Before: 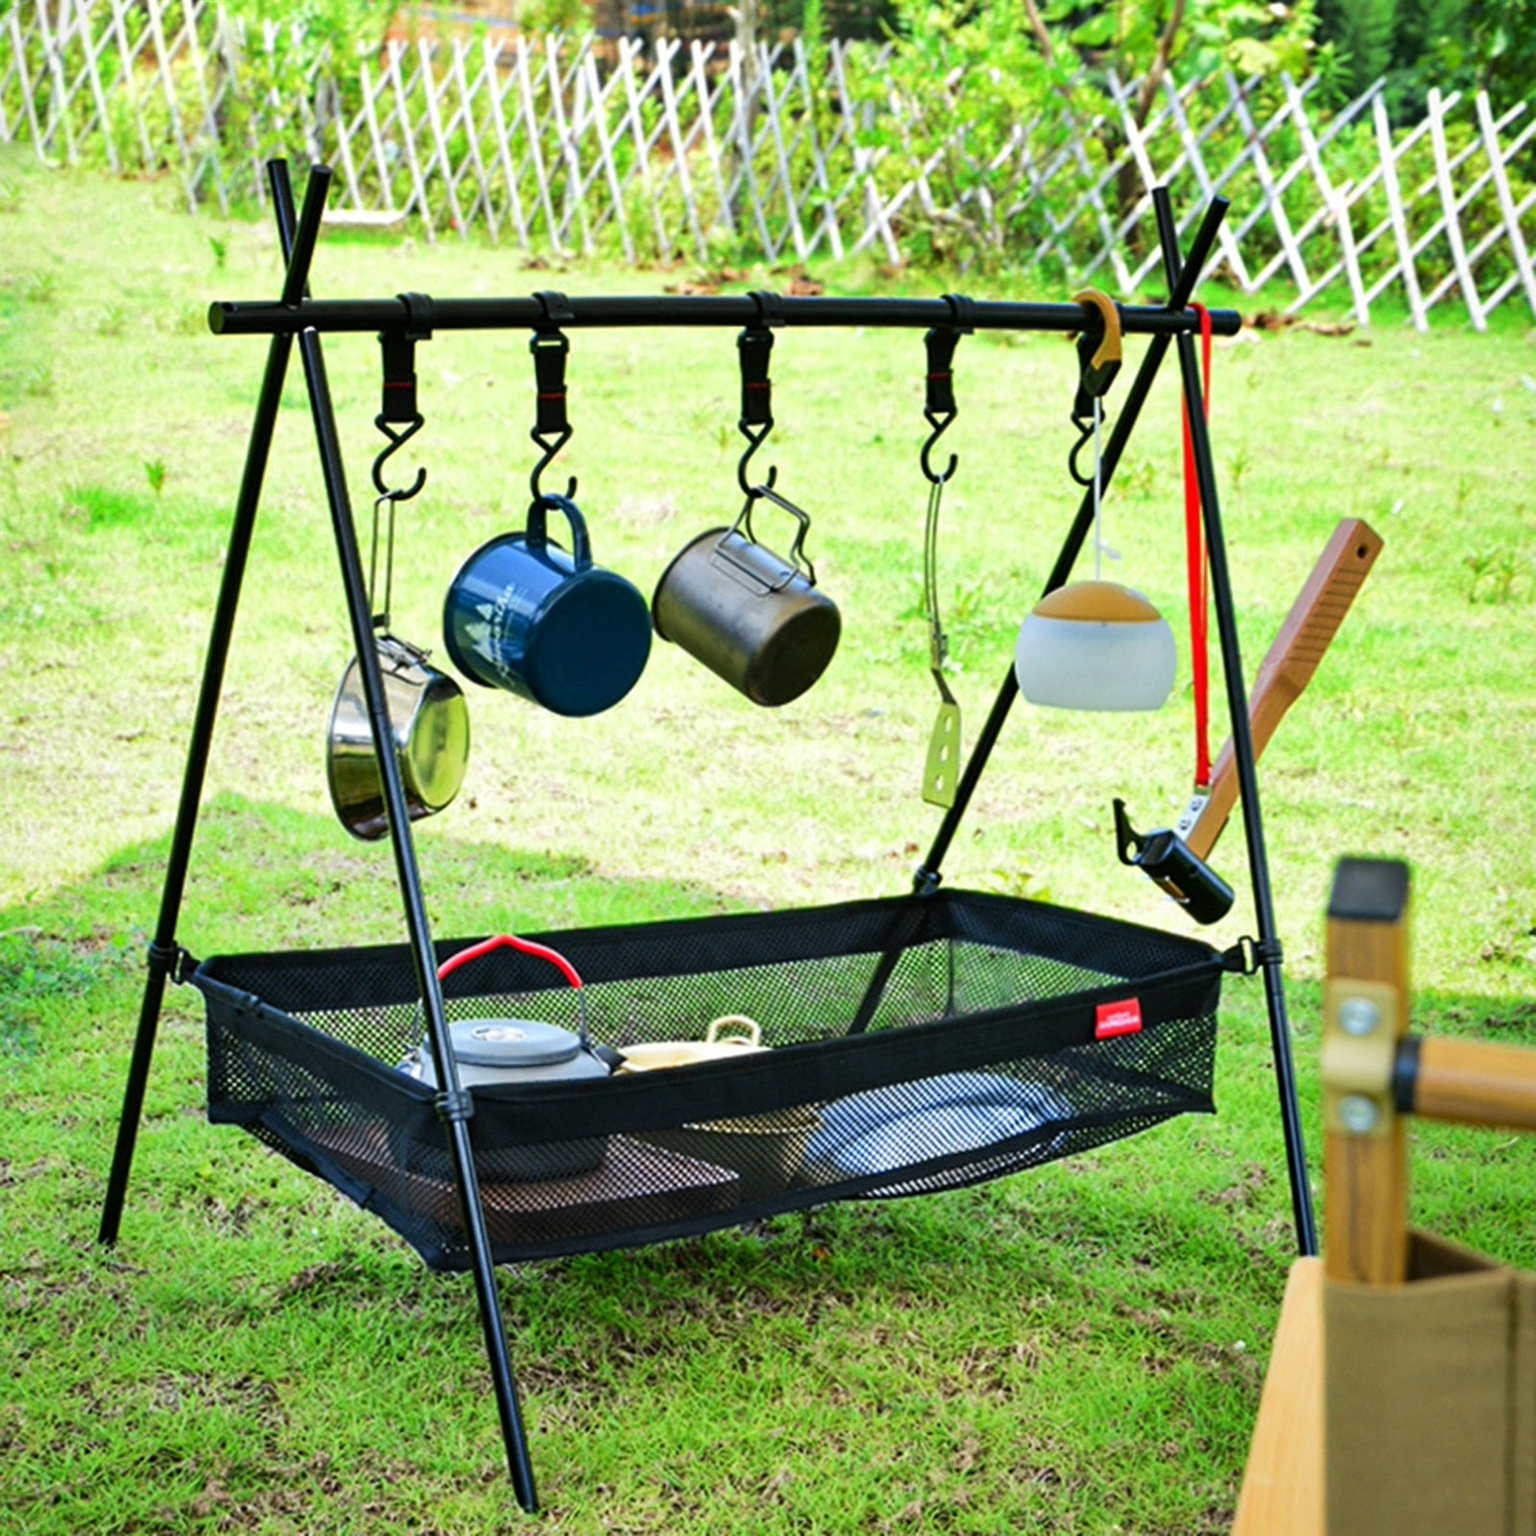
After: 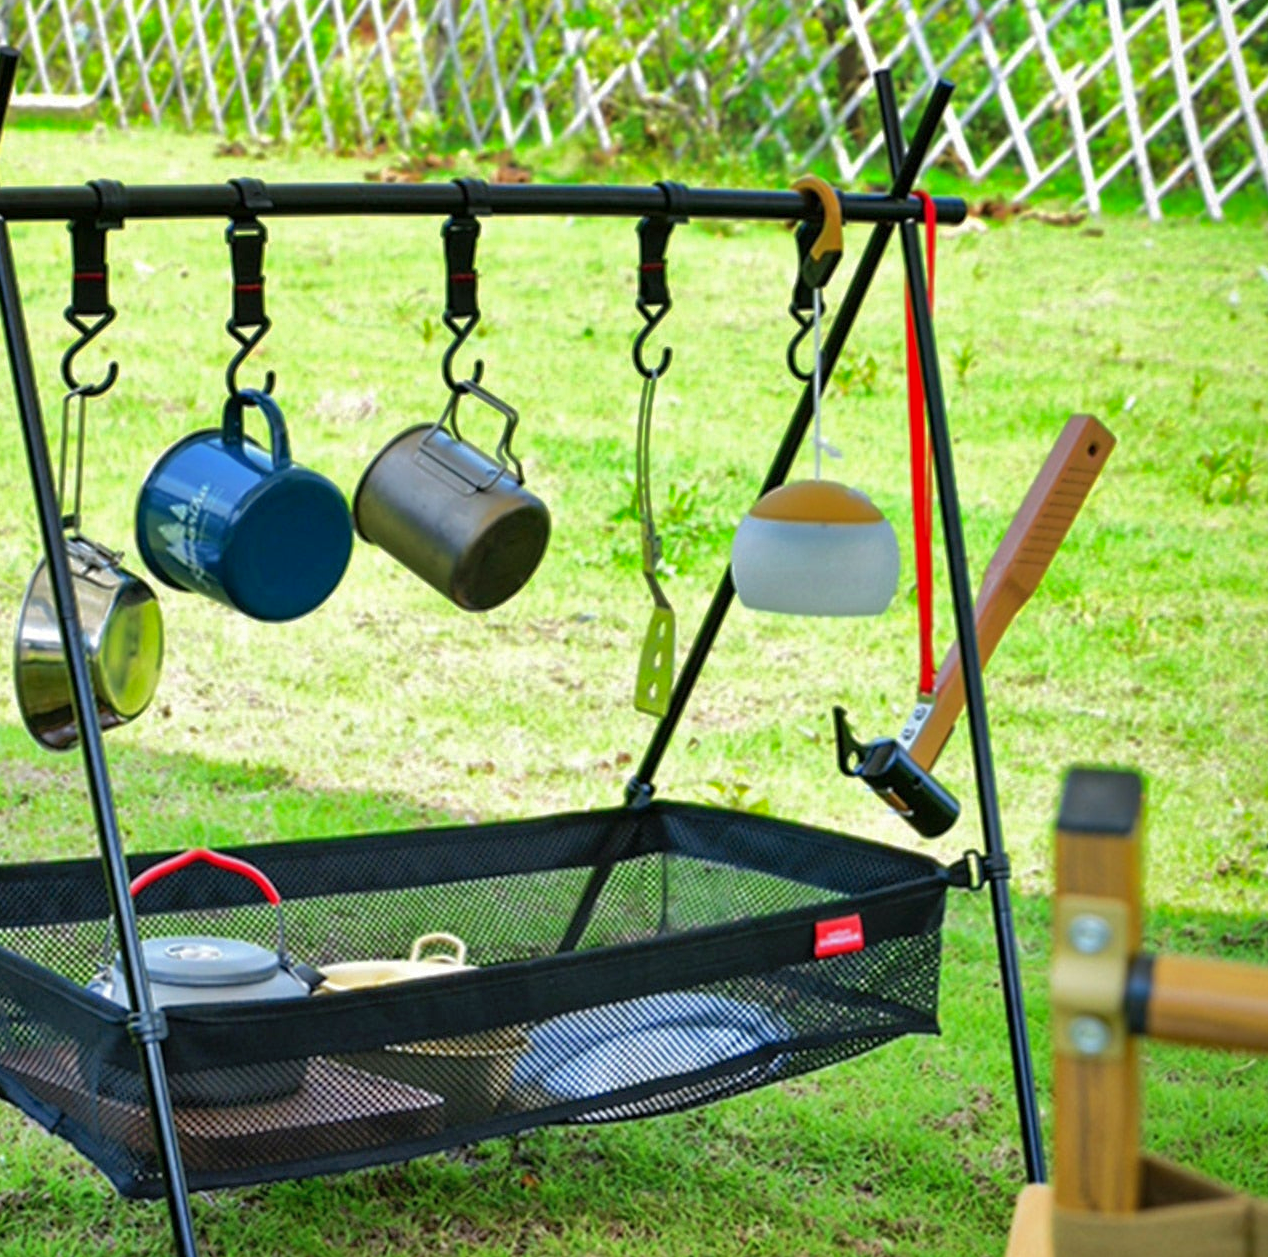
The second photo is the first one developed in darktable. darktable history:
crop and rotate: left 20.434%, top 7.856%, right 0.314%, bottom 13.58%
shadows and highlights: highlights color adjustment 49.28%
